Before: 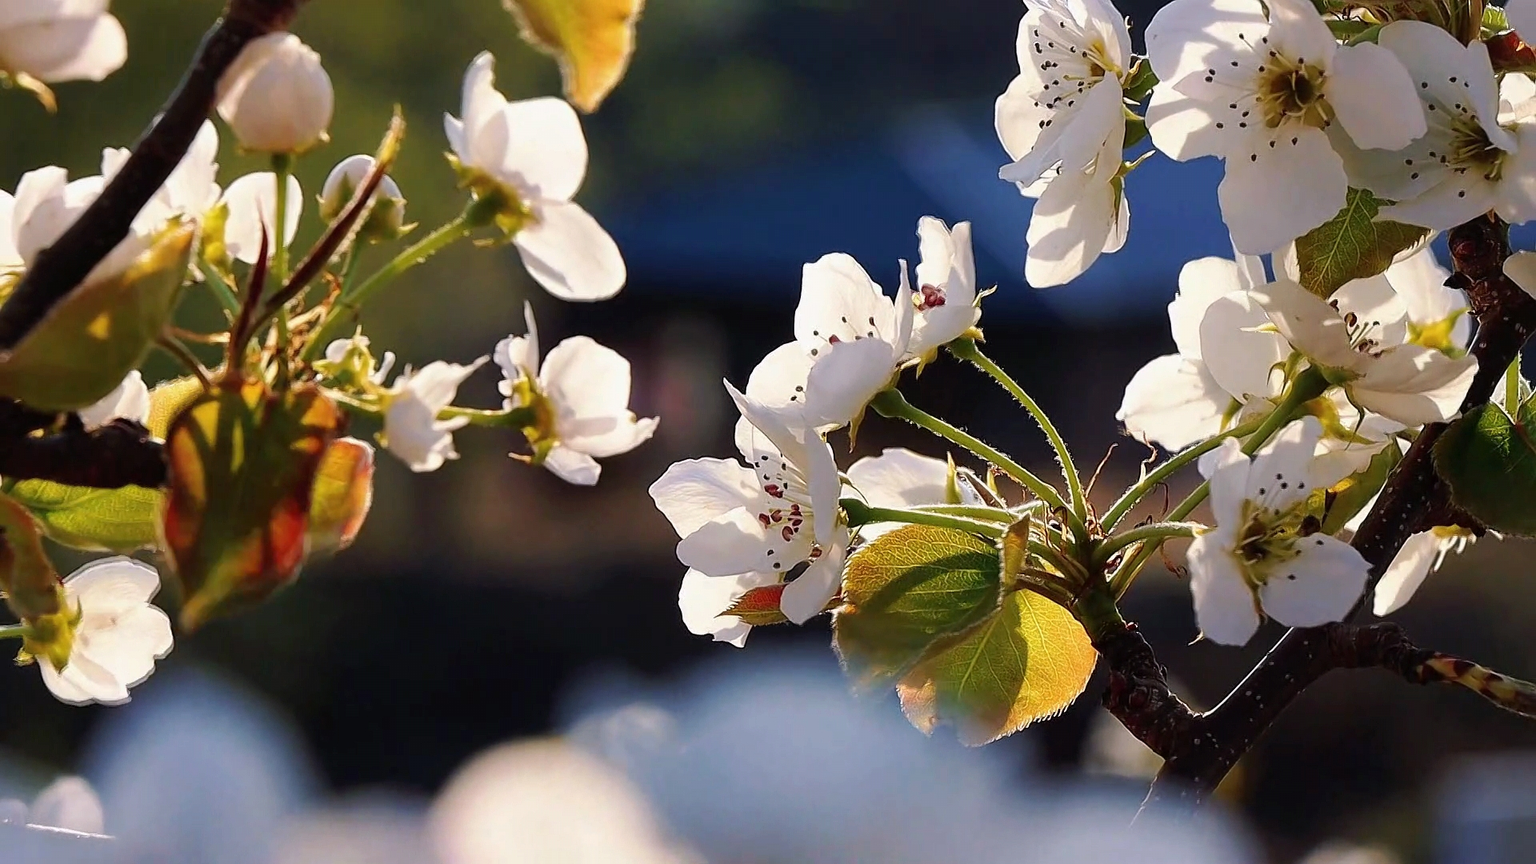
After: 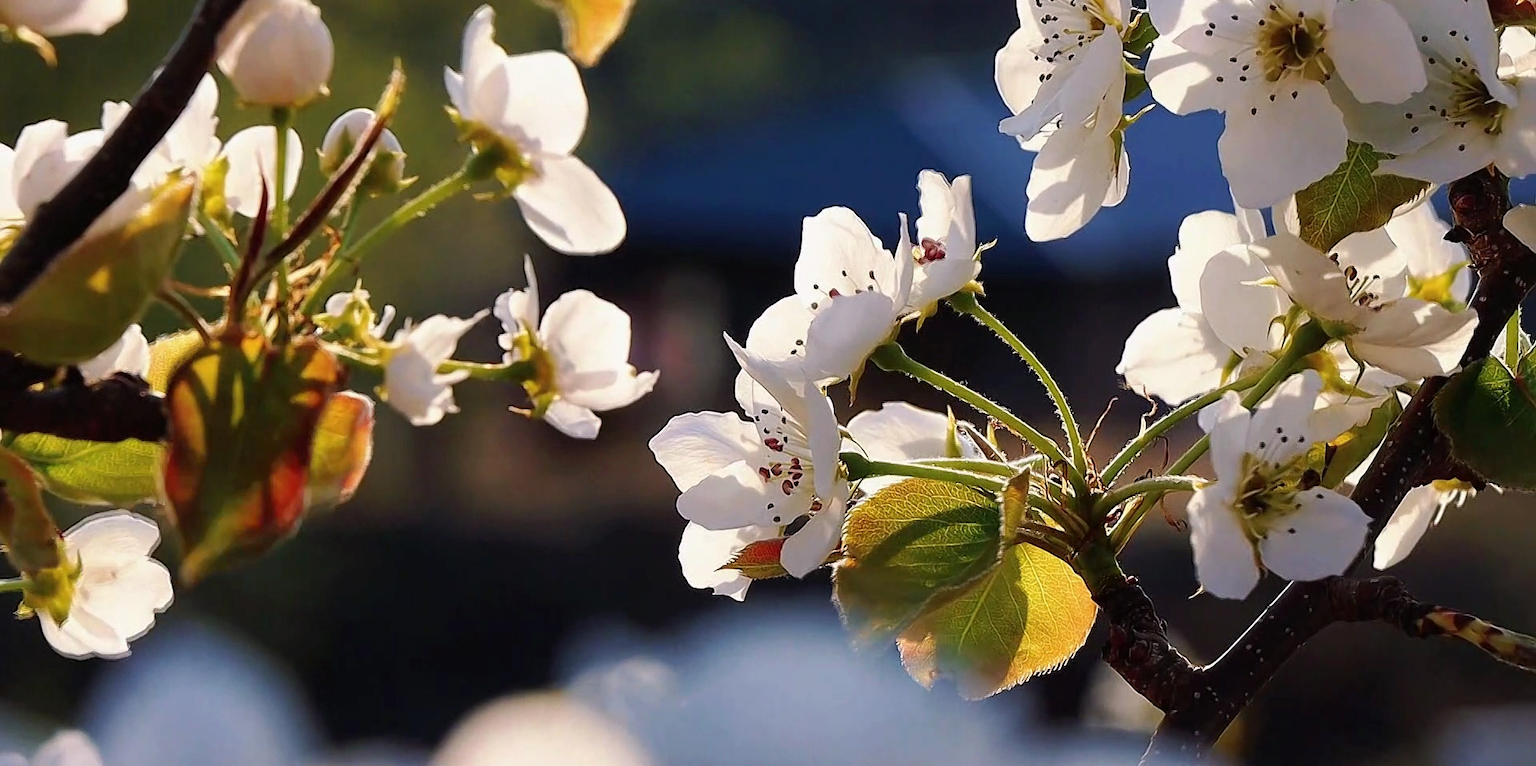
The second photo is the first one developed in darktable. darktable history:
crop and rotate: top 5.519%, bottom 5.692%
